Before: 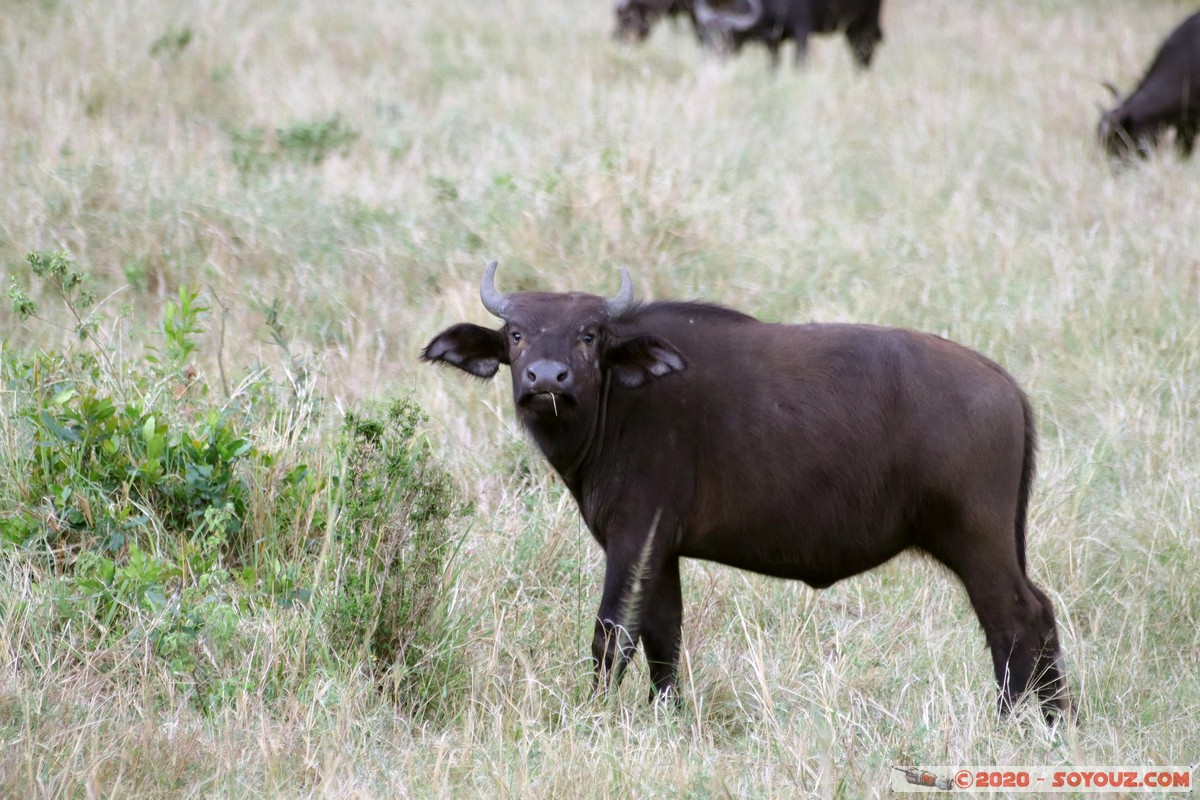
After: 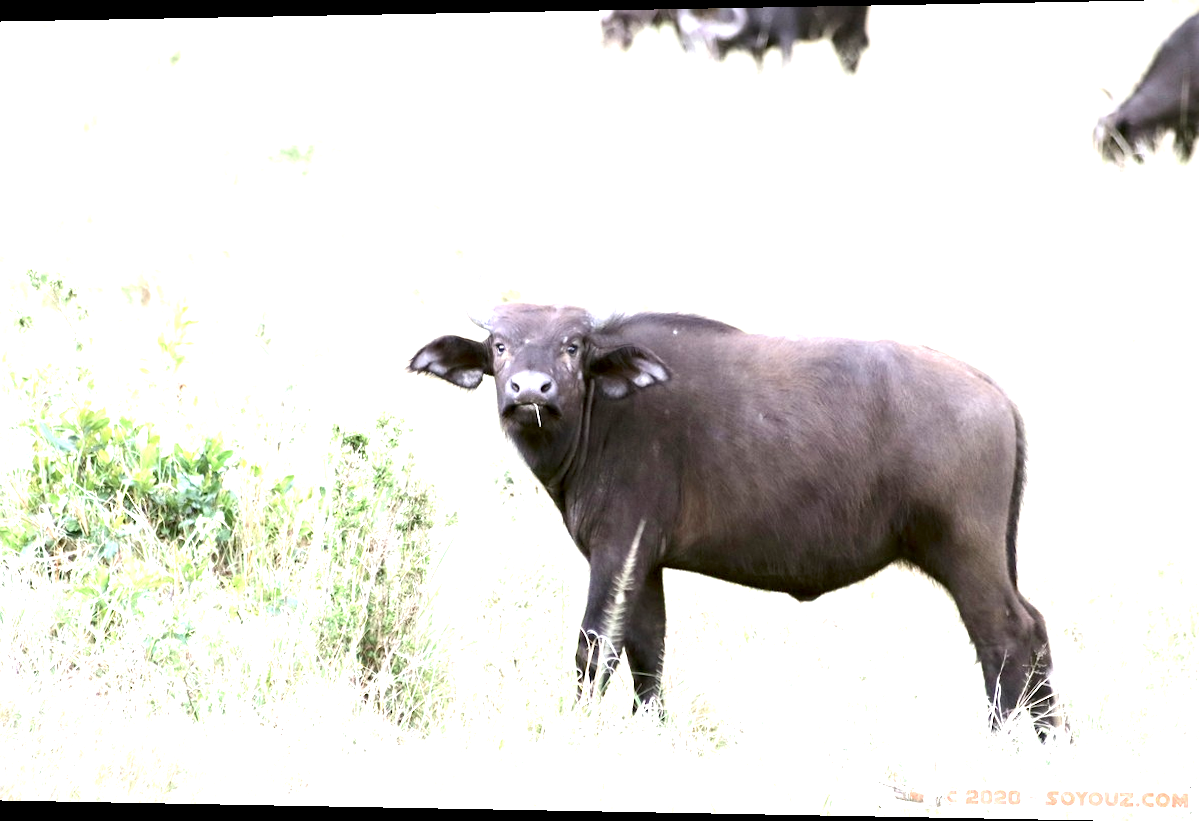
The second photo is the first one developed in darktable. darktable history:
contrast brightness saturation: contrast 0.1, saturation -0.3
rotate and perspective: lens shift (horizontal) -0.055, automatic cropping off
exposure: black level correction 0.001, exposure 1.719 EV, compensate exposure bias true, compensate highlight preservation false
